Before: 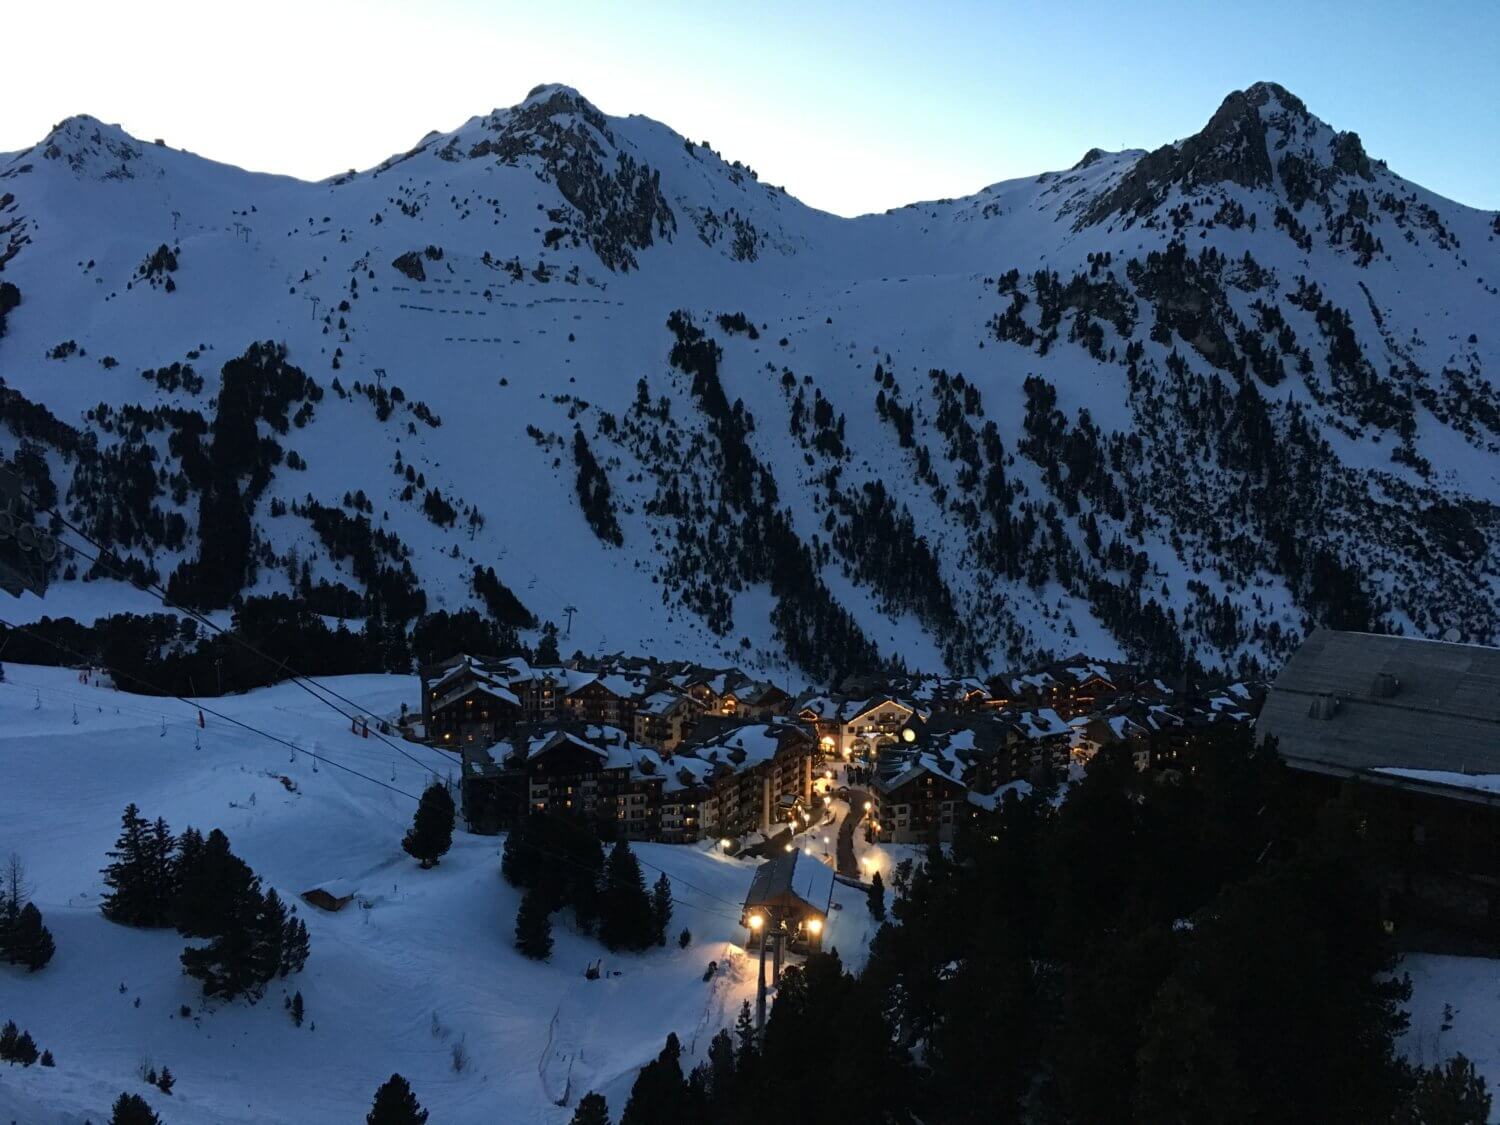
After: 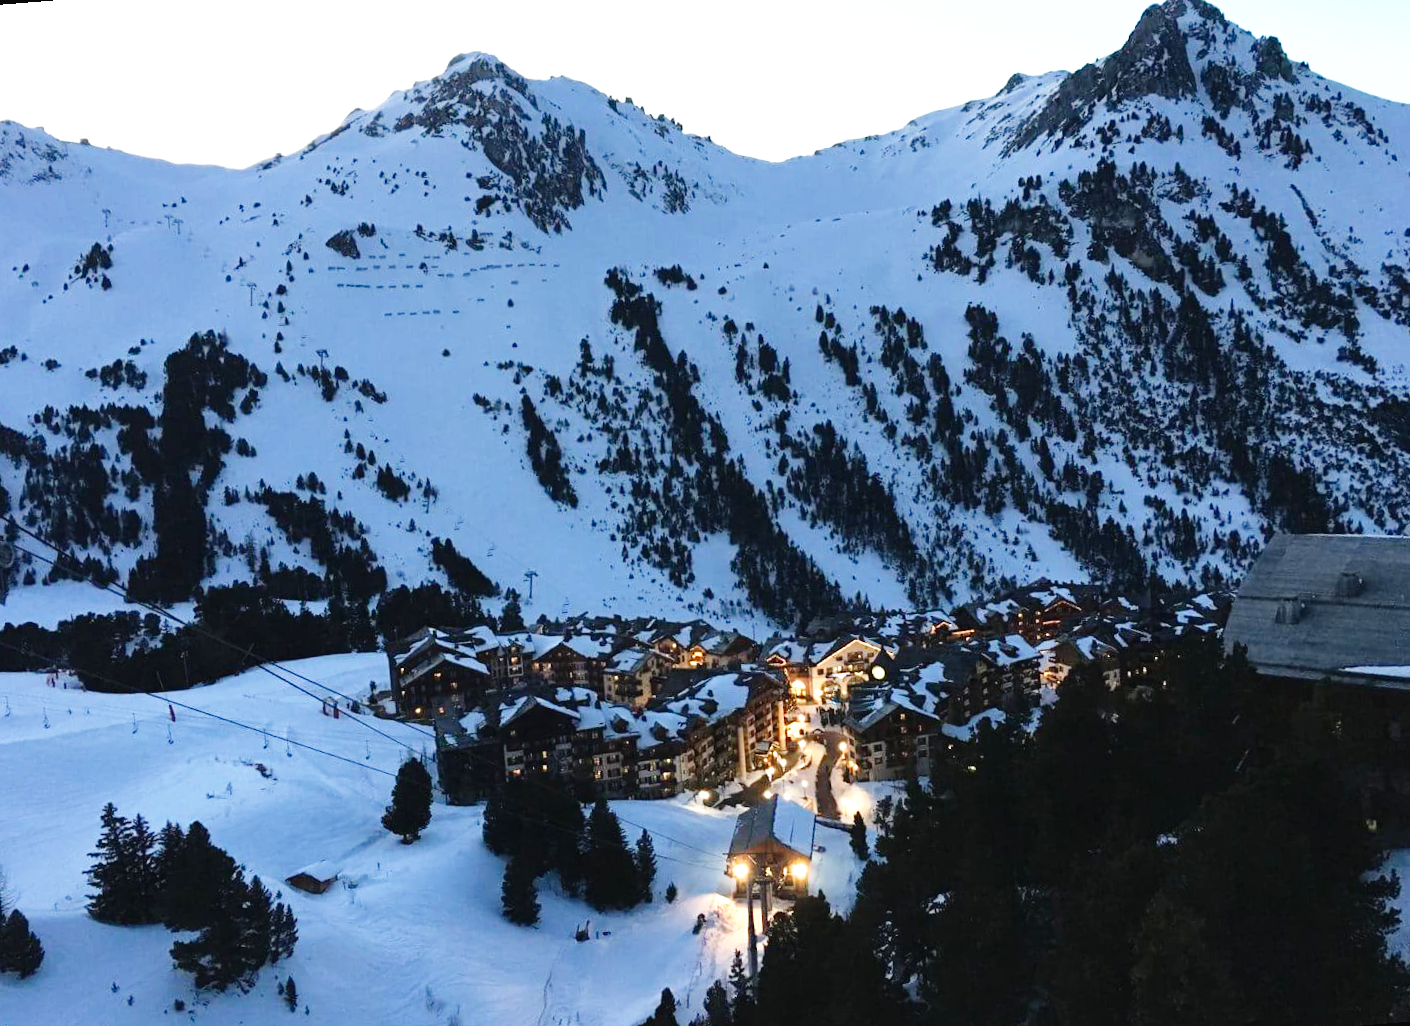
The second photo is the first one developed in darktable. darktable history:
rotate and perspective: rotation -4.57°, crop left 0.054, crop right 0.944, crop top 0.087, crop bottom 0.914
exposure: black level correction -0.002, exposure 0.708 EV, compensate exposure bias true, compensate highlight preservation false
base curve: curves: ch0 [(0, 0) (0.008, 0.007) (0.022, 0.029) (0.048, 0.089) (0.092, 0.197) (0.191, 0.399) (0.275, 0.534) (0.357, 0.65) (0.477, 0.78) (0.542, 0.833) (0.799, 0.973) (1, 1)], preserve colors none
